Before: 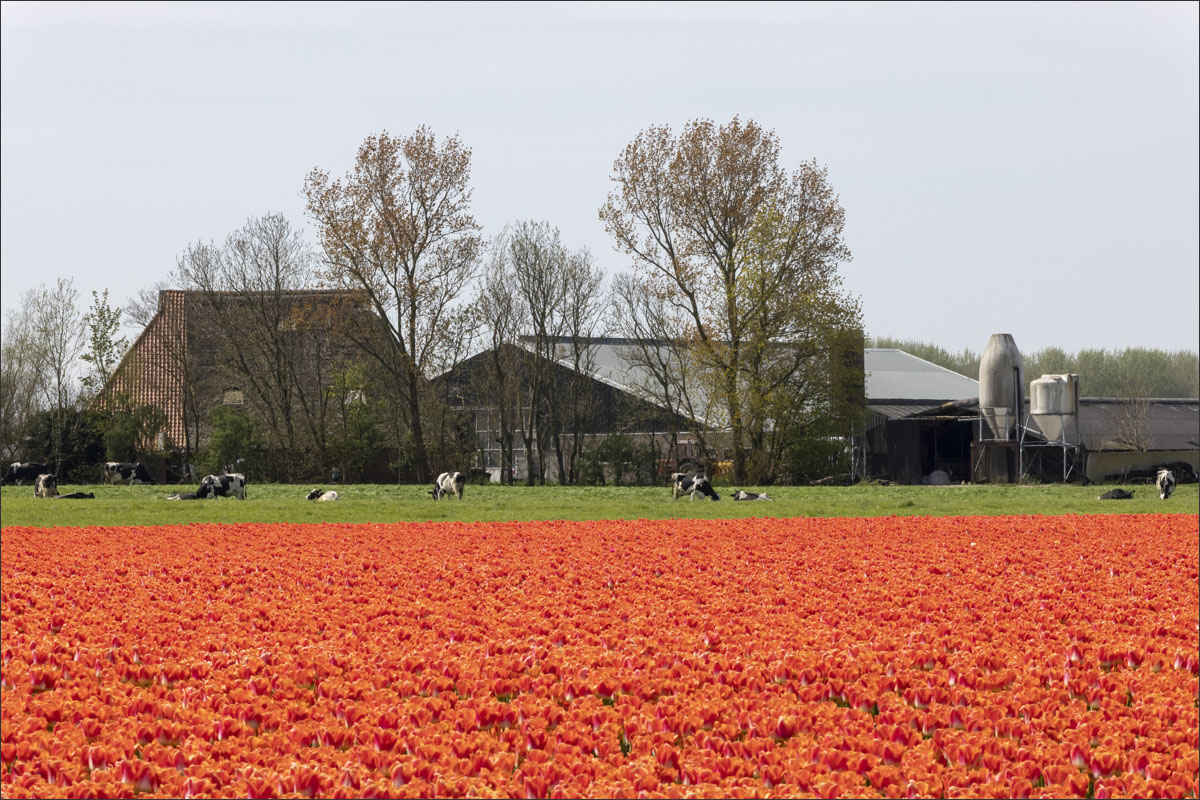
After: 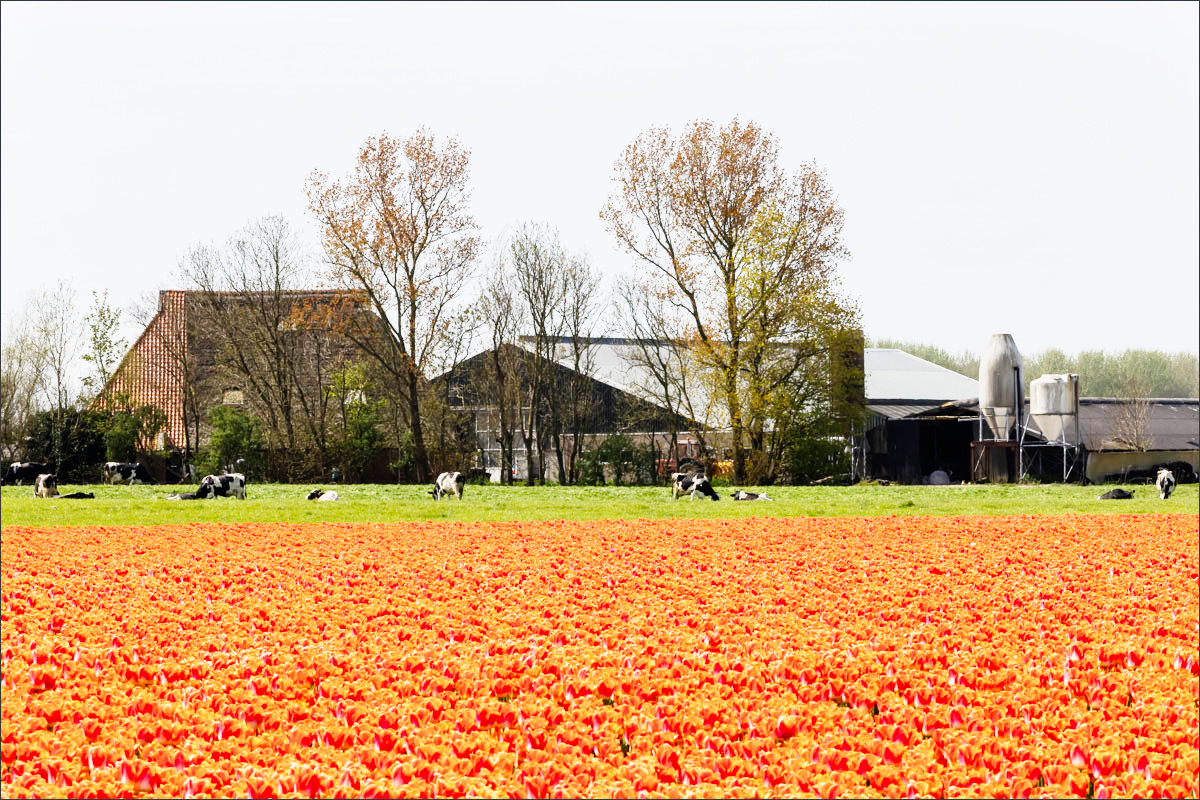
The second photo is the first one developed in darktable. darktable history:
base curve: curves: ch0 [(0, 0) (0, 0.001) (0.001, 0.001) (0.004, 0.002) (0.007, 0.004) (0.015, 0.013) (0.033, 0.045) (0.052, 0.096) (0.075, 0.17) (0.099, 0.241) (0.163, 0.42) (0.219, 0.55) (0.259, 0.616) (0.327, 0.722) (0.365, 0.765) (0.522, 0.873) (0.547, 0.881) (0.689, 0.919) (0.826, 0.952) (1, 1)], exposure shift 0.576, preserve colors none
shadows and highlights: shadows 37.59, highlights -27.97, highlights color adjustment 73.75%, soften with gaussian
